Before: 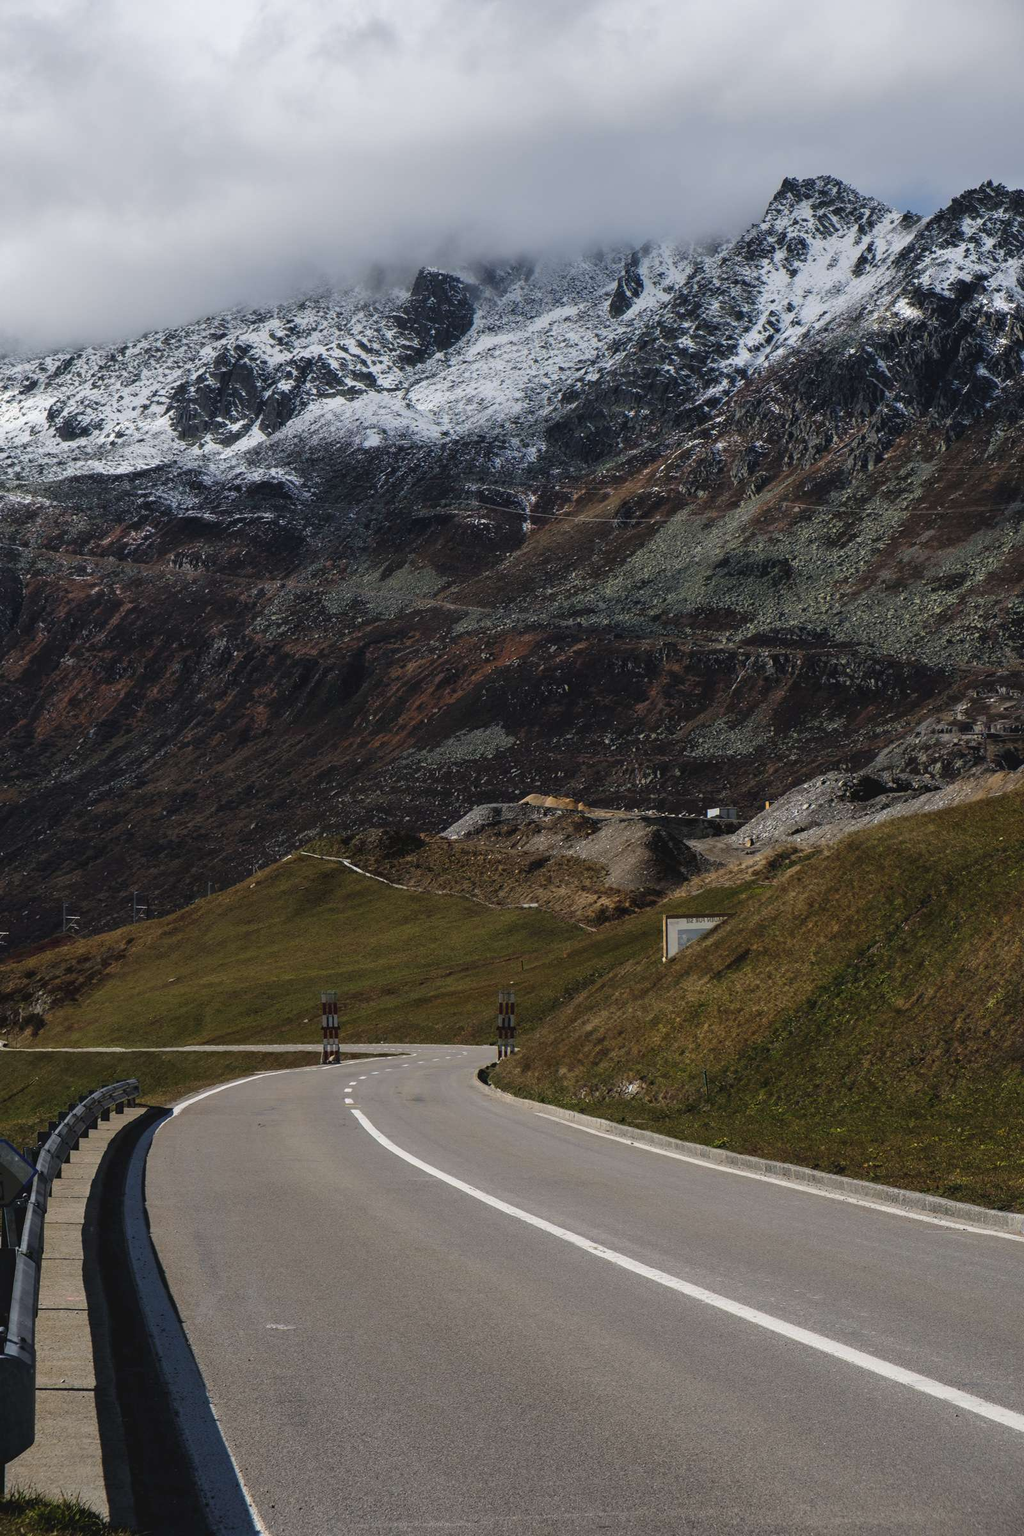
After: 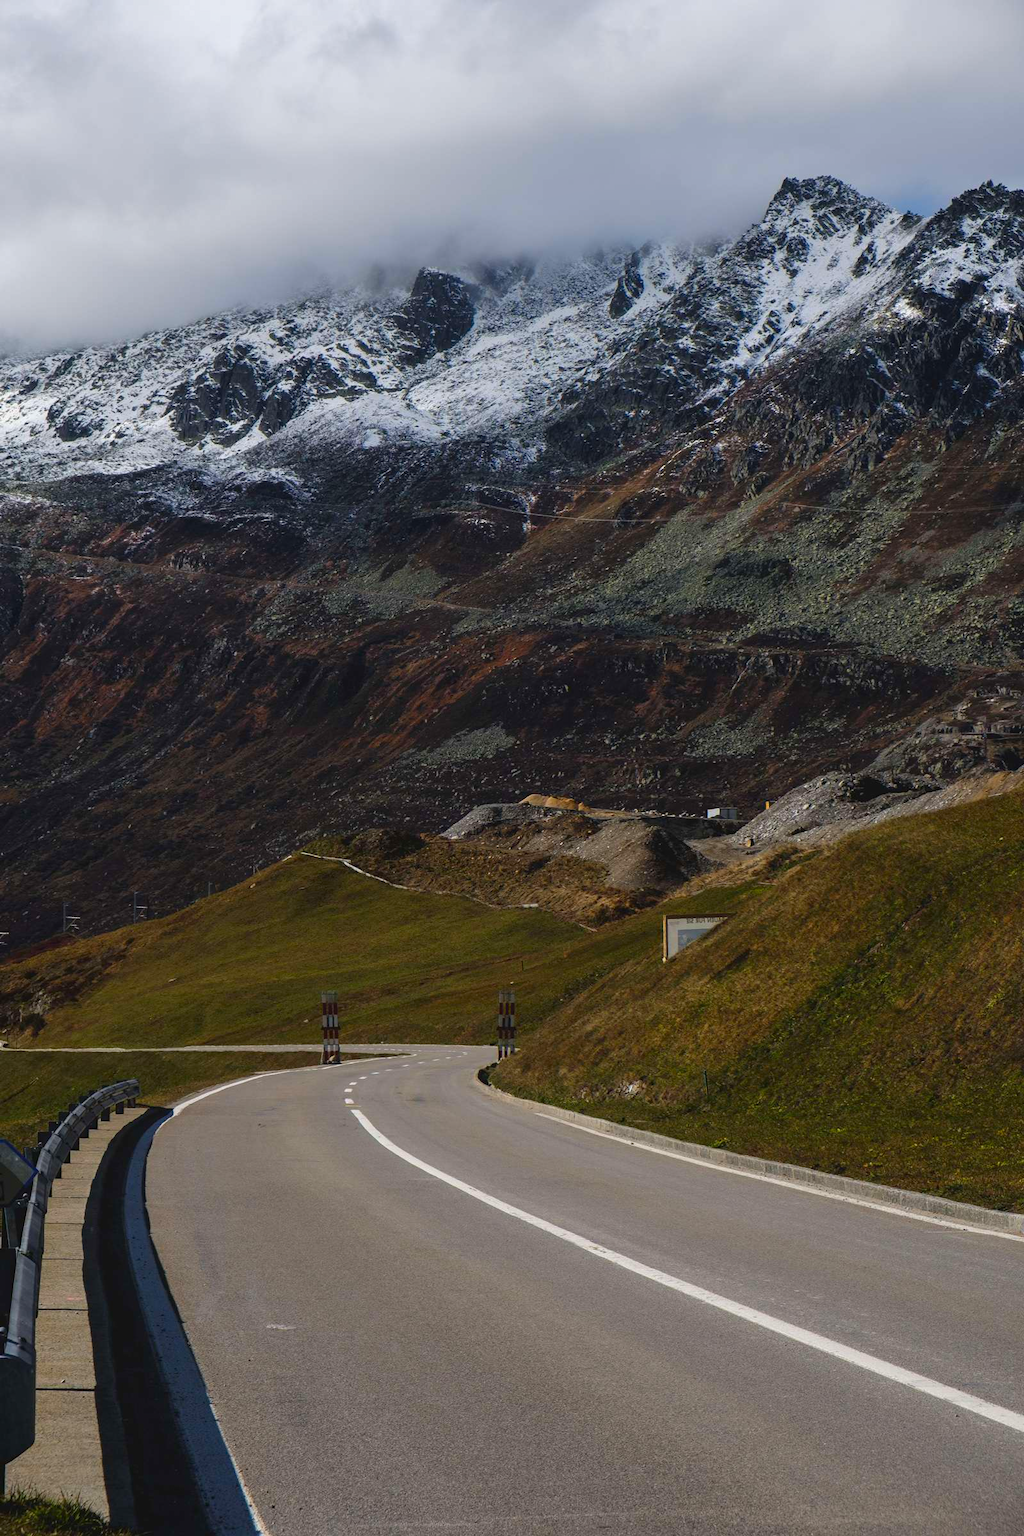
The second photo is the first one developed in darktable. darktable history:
contrast brightness saturation: brightness -0.02, saturation 0.35
local contrast: mode bilateral grid, contrast 100, coarseness 100, detail 94%, midtone range 0.2
